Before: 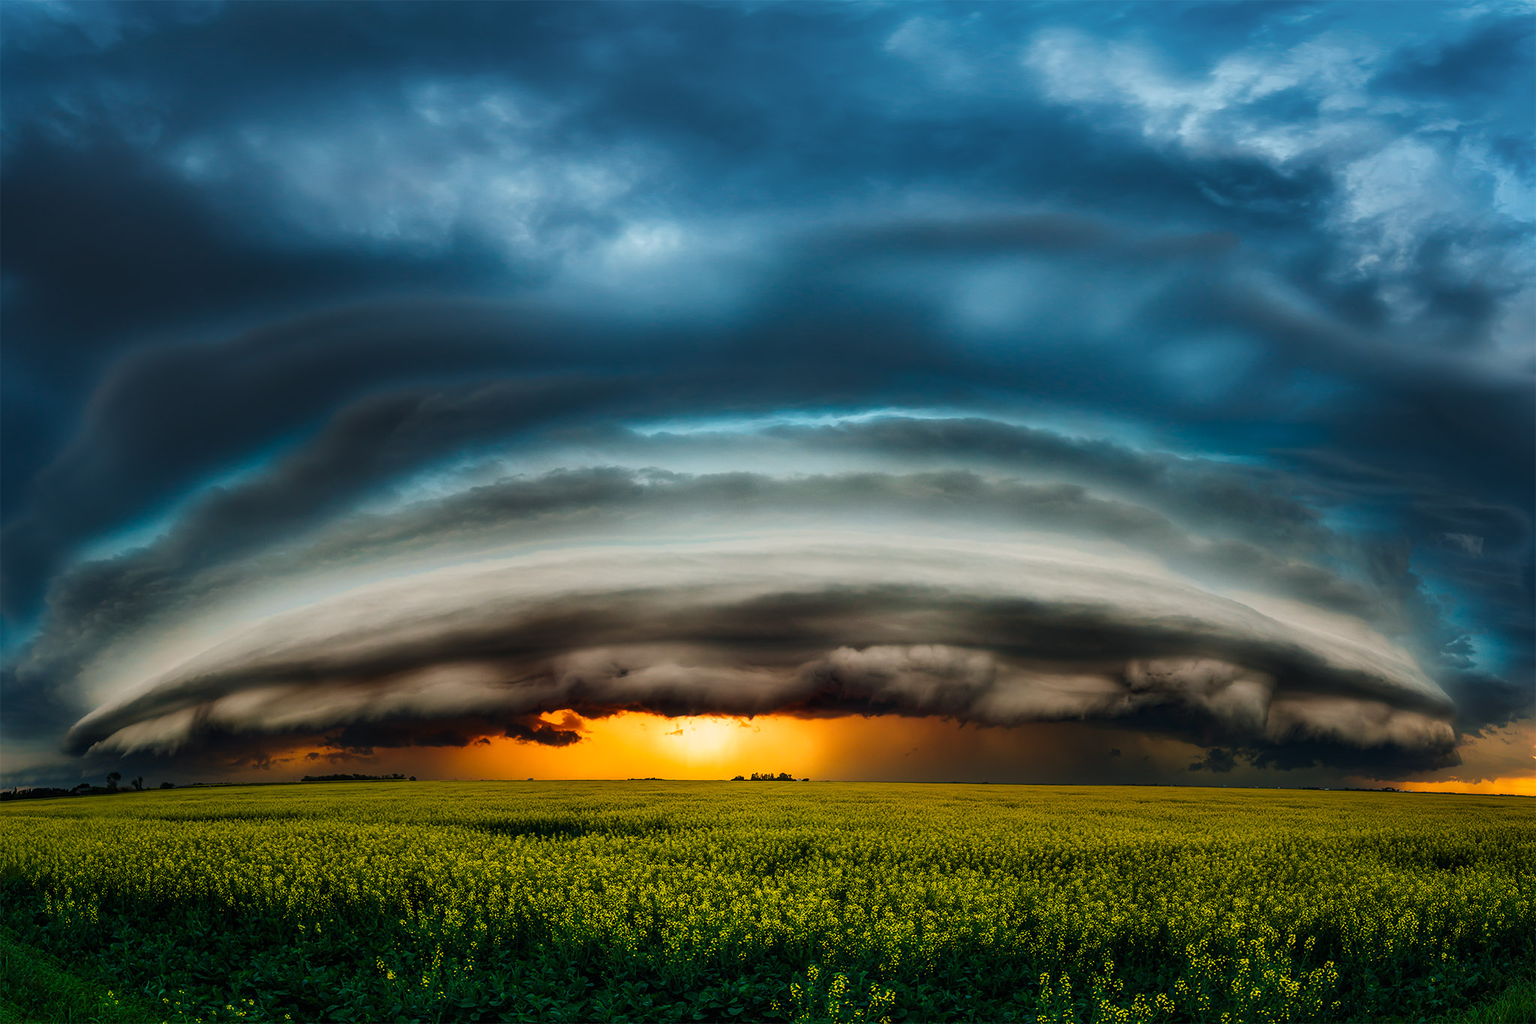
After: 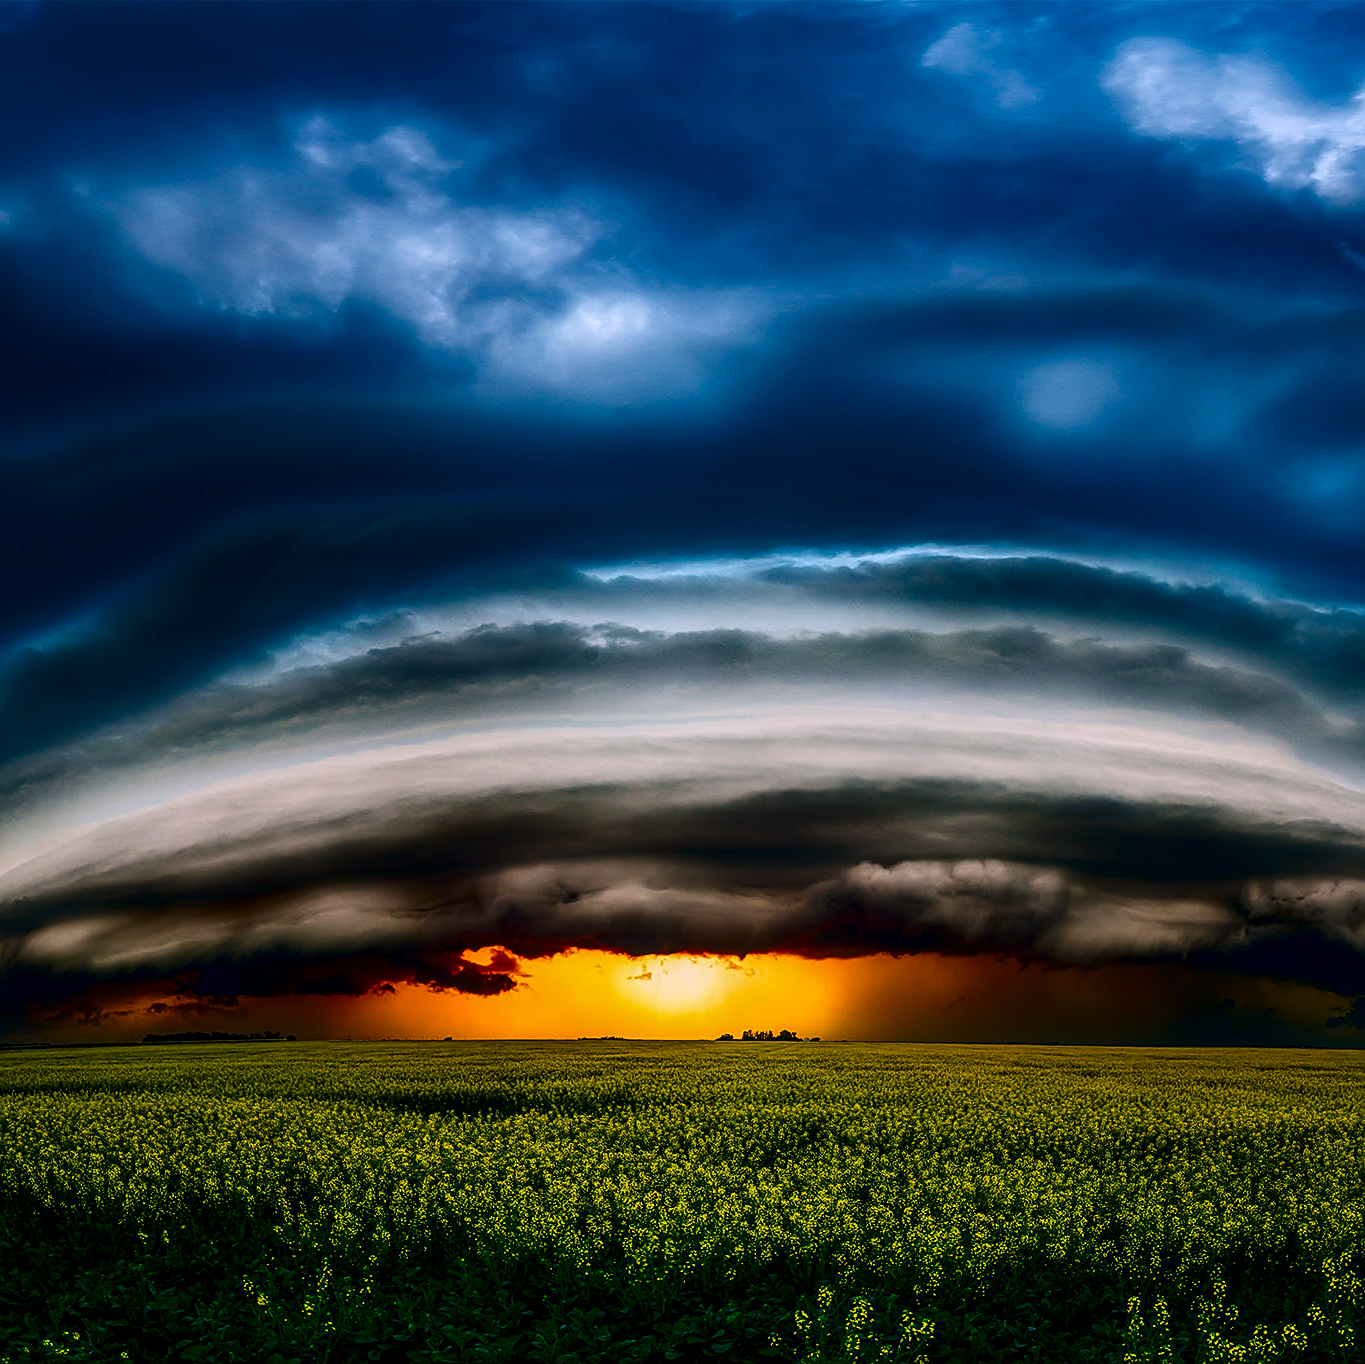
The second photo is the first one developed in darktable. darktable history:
crop and rotate: left 12.648%, right 20.685%
color calibration: x 0.37, y 0.377, temperature 4289.93 K
white balance: red 0.925, blue 1.046
contrast brightness saturation: contrast 0.22, brightness -0.19, saturation 0.24
color correction: highlights a* 17.88, highlights b* 18.79
local contrast: on, module defaults
sharpen: on, module defaults
